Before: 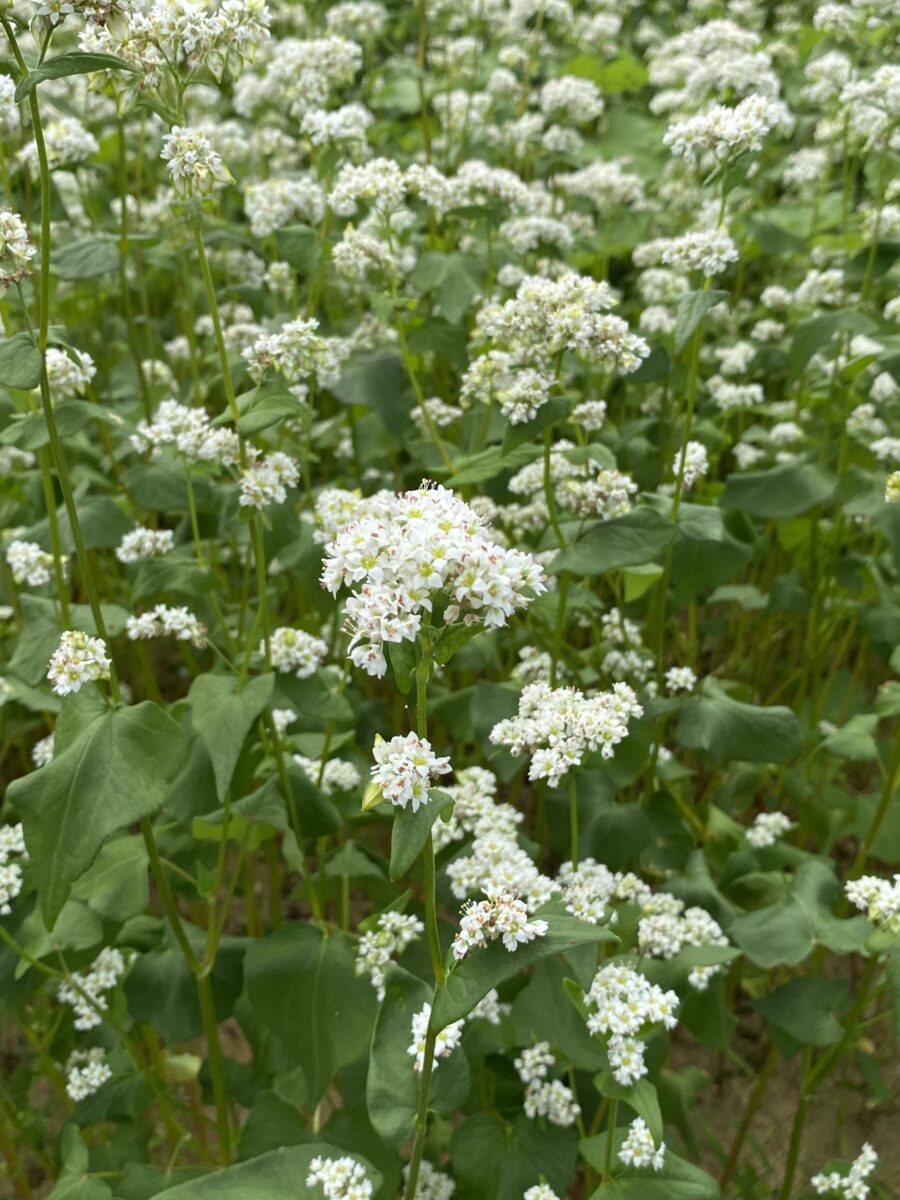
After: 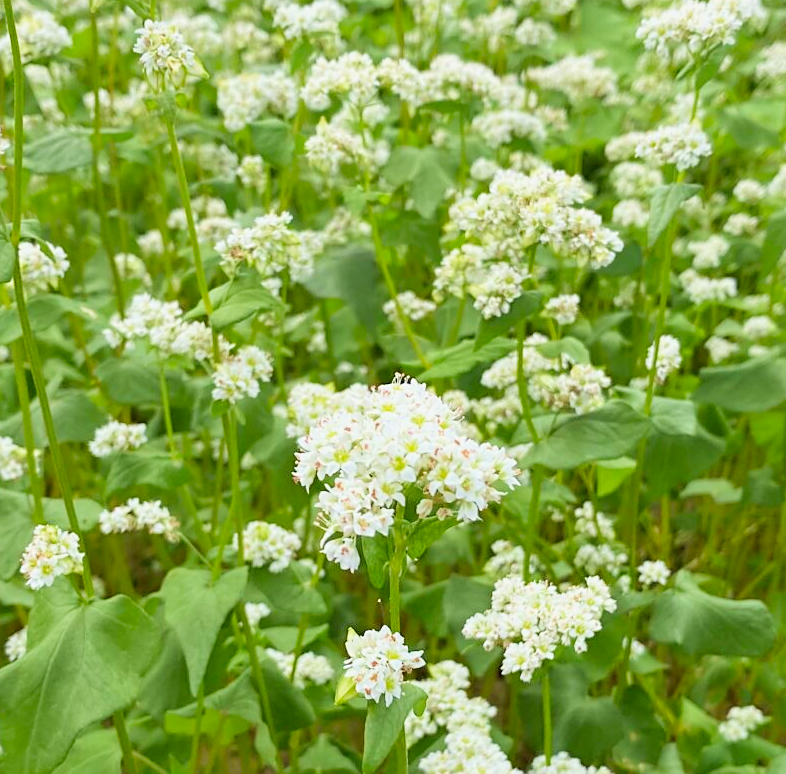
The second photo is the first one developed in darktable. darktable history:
crop: left 3.018%, top 8.916%, right 9.628%, bottom 26.511%
color correction: highlights b* -0.001, saturation 1.26
exposure: black level correction 0, exposure 1.392 EV, compensate exposure bias true, compensate highlight preservation false
shadows and highlights: on, module defaults
velvia: on, module defaults
filmic rgb: black relative exposure -7.65 EV, white relative exposure 4.56 EV, hardness 3.61
sharpen: radius 1.878, amount 0.398, threshold 1.455
